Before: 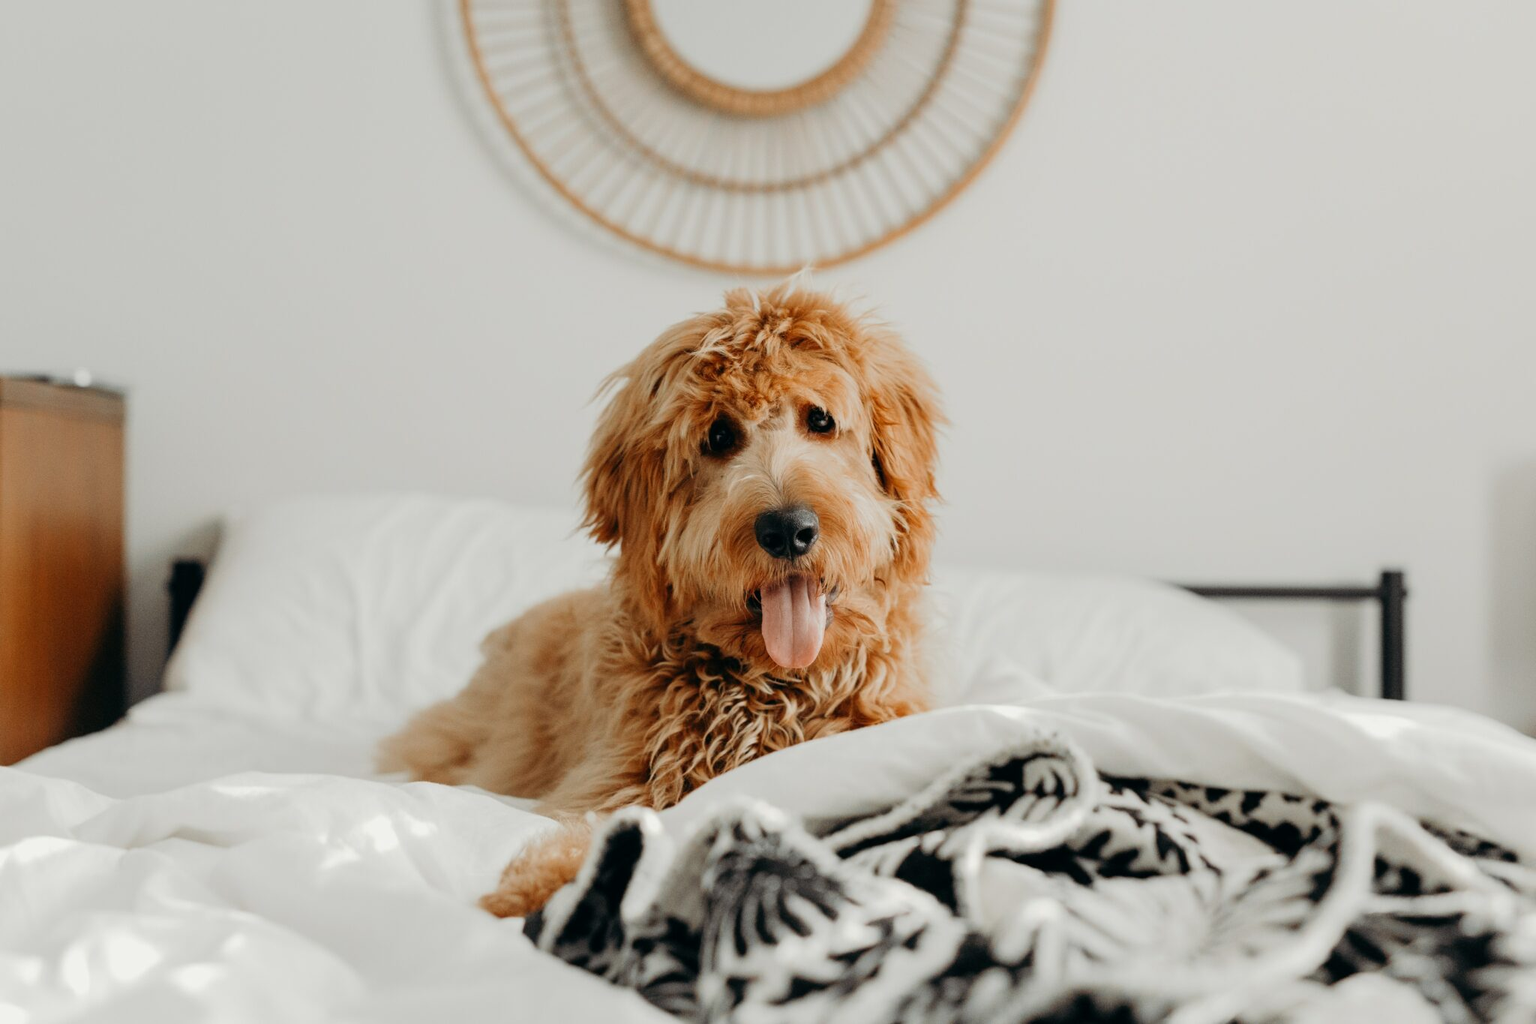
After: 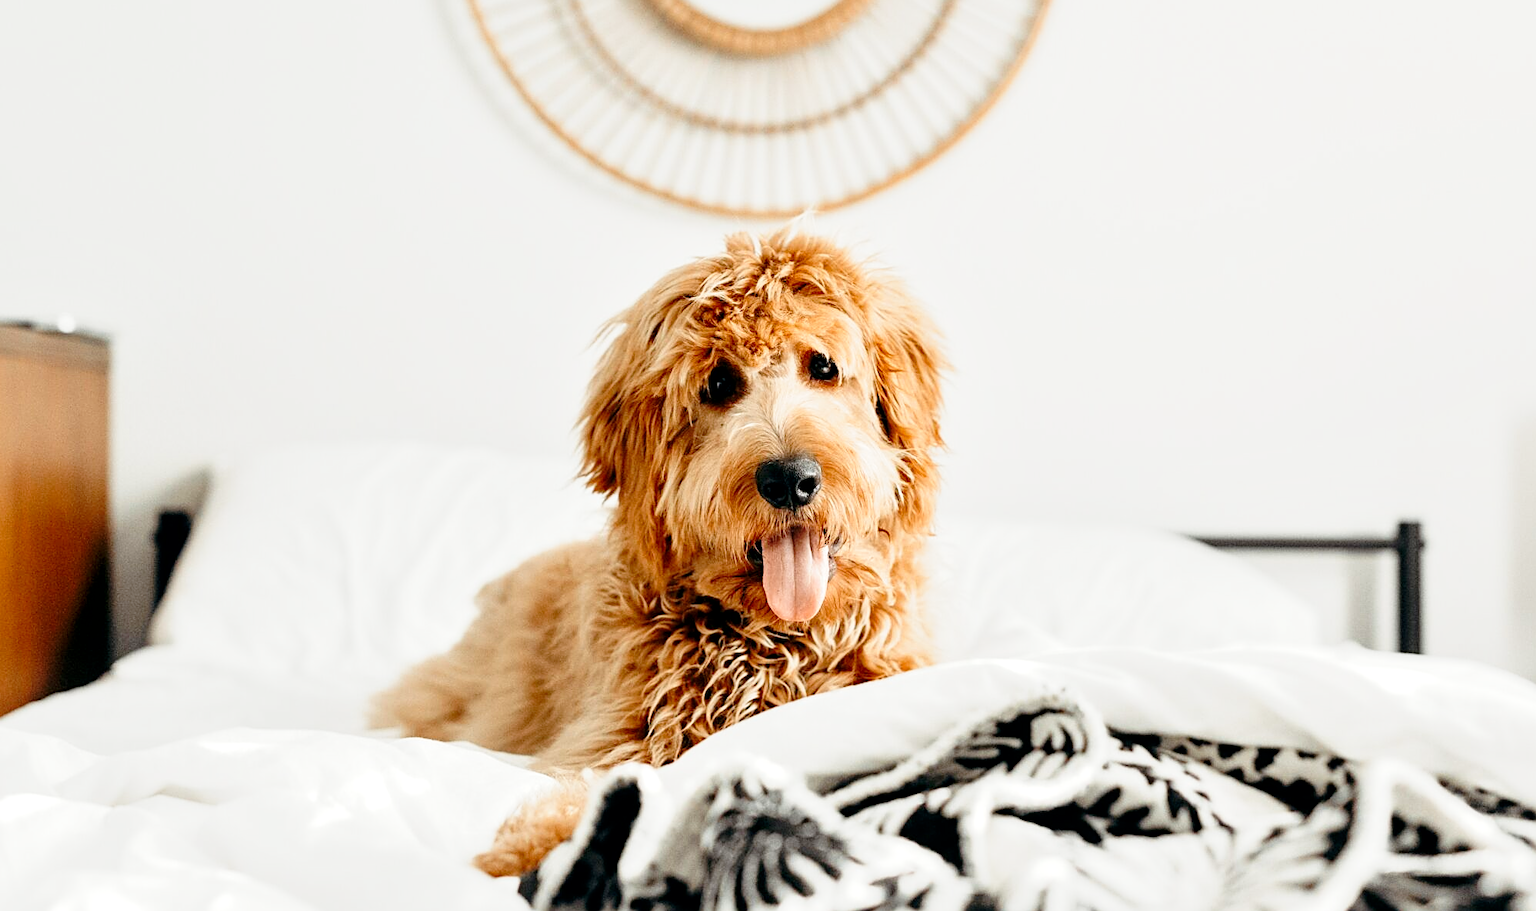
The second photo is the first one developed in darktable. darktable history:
exposure: exposure 0.492 EV, compensate exposure bias true, compensate highlight preservation false
crop: left 1.188%, top 6.131%, right 1.283%, bottom 7.023%
local contrast: mode bilateral grid, contrast 25, coarseness 50, detail 122%, midtone range 0.2
sharpen: on, module defaults
tone curve: curves: ch0 [(0, 0) (0.062, 0.023) (0.168, 0.142) (0.359, 0.419) (0.469, 0.544) (0.634, 0.722) (0.839, 0.909) (0.998, 0.978)]; ch1 [(0, 0) (0.437, 0.408) (0.472, 0.47) (0.502, 0.504) (0.527, 0.546) (0.568, 0.619) (0.608, 0.665) (0.669, 0.748) (0.859, 0.899) (1, 1)]; ch2 [(0, 0) (0.33, 0.301) (0.421, 0.443) (0.473, 0.498) (0.509, 0.5) (0.535, 0.564) (0.575, 0.625) (0.608, 0.667) (1, 1)], preserve colors none
